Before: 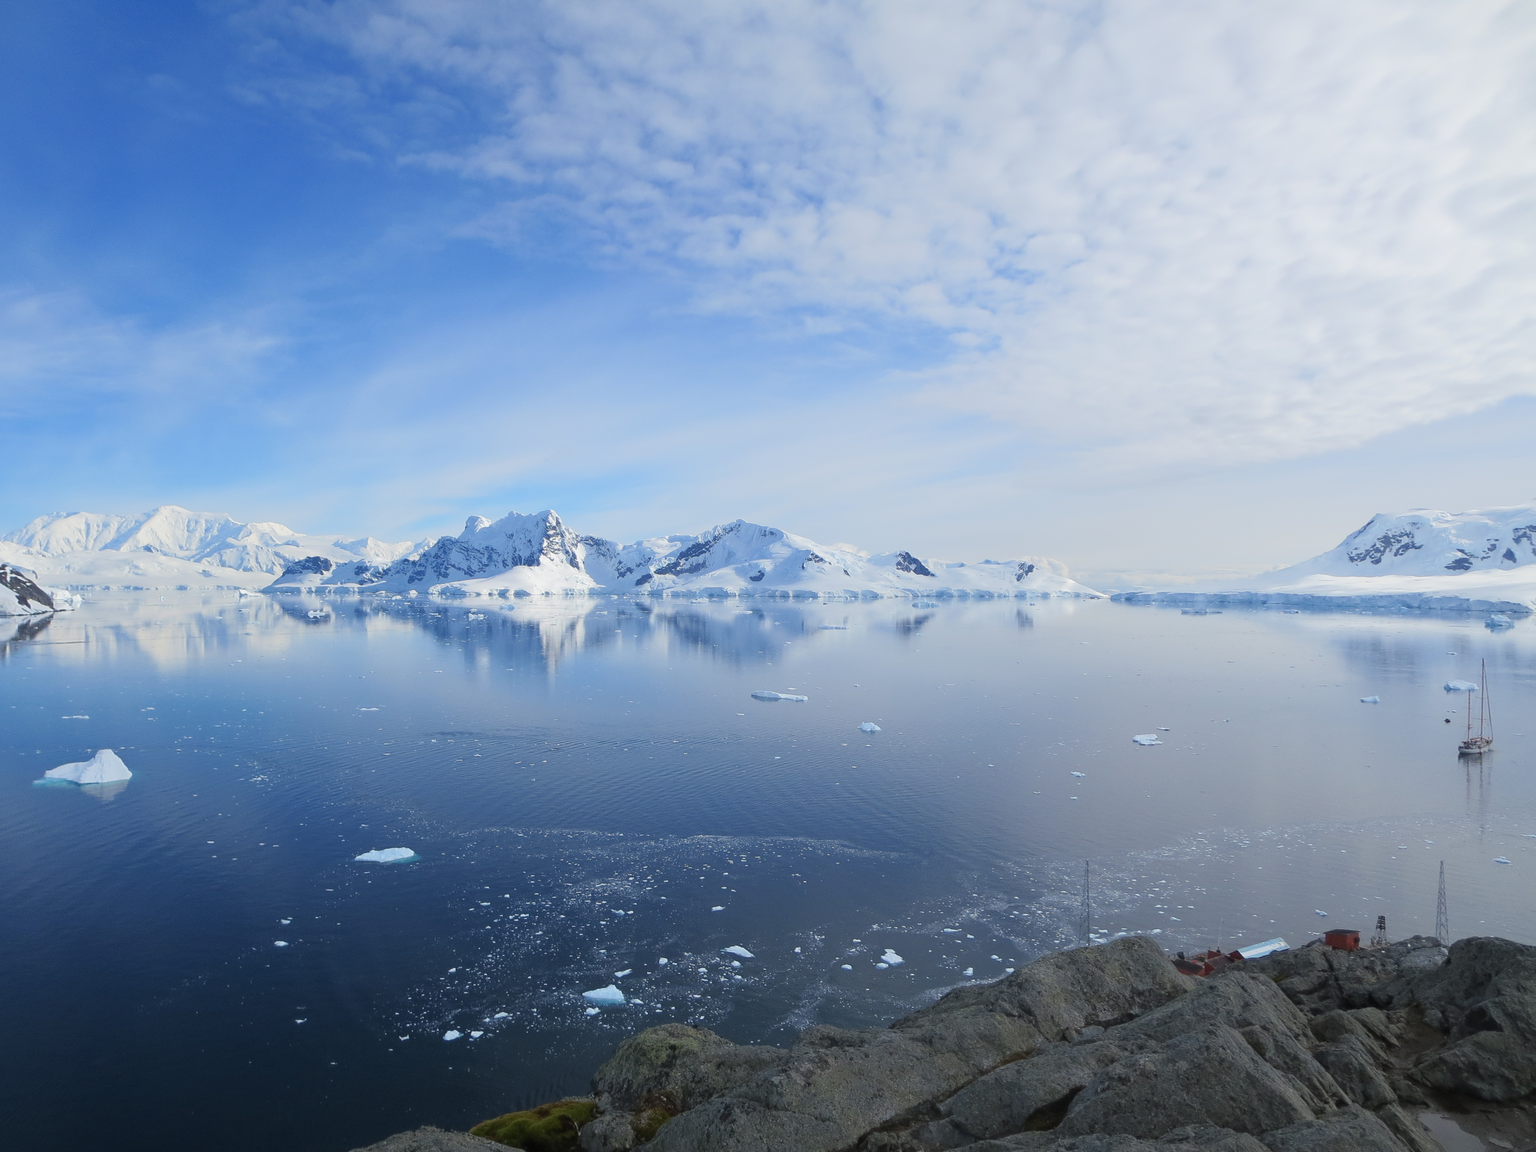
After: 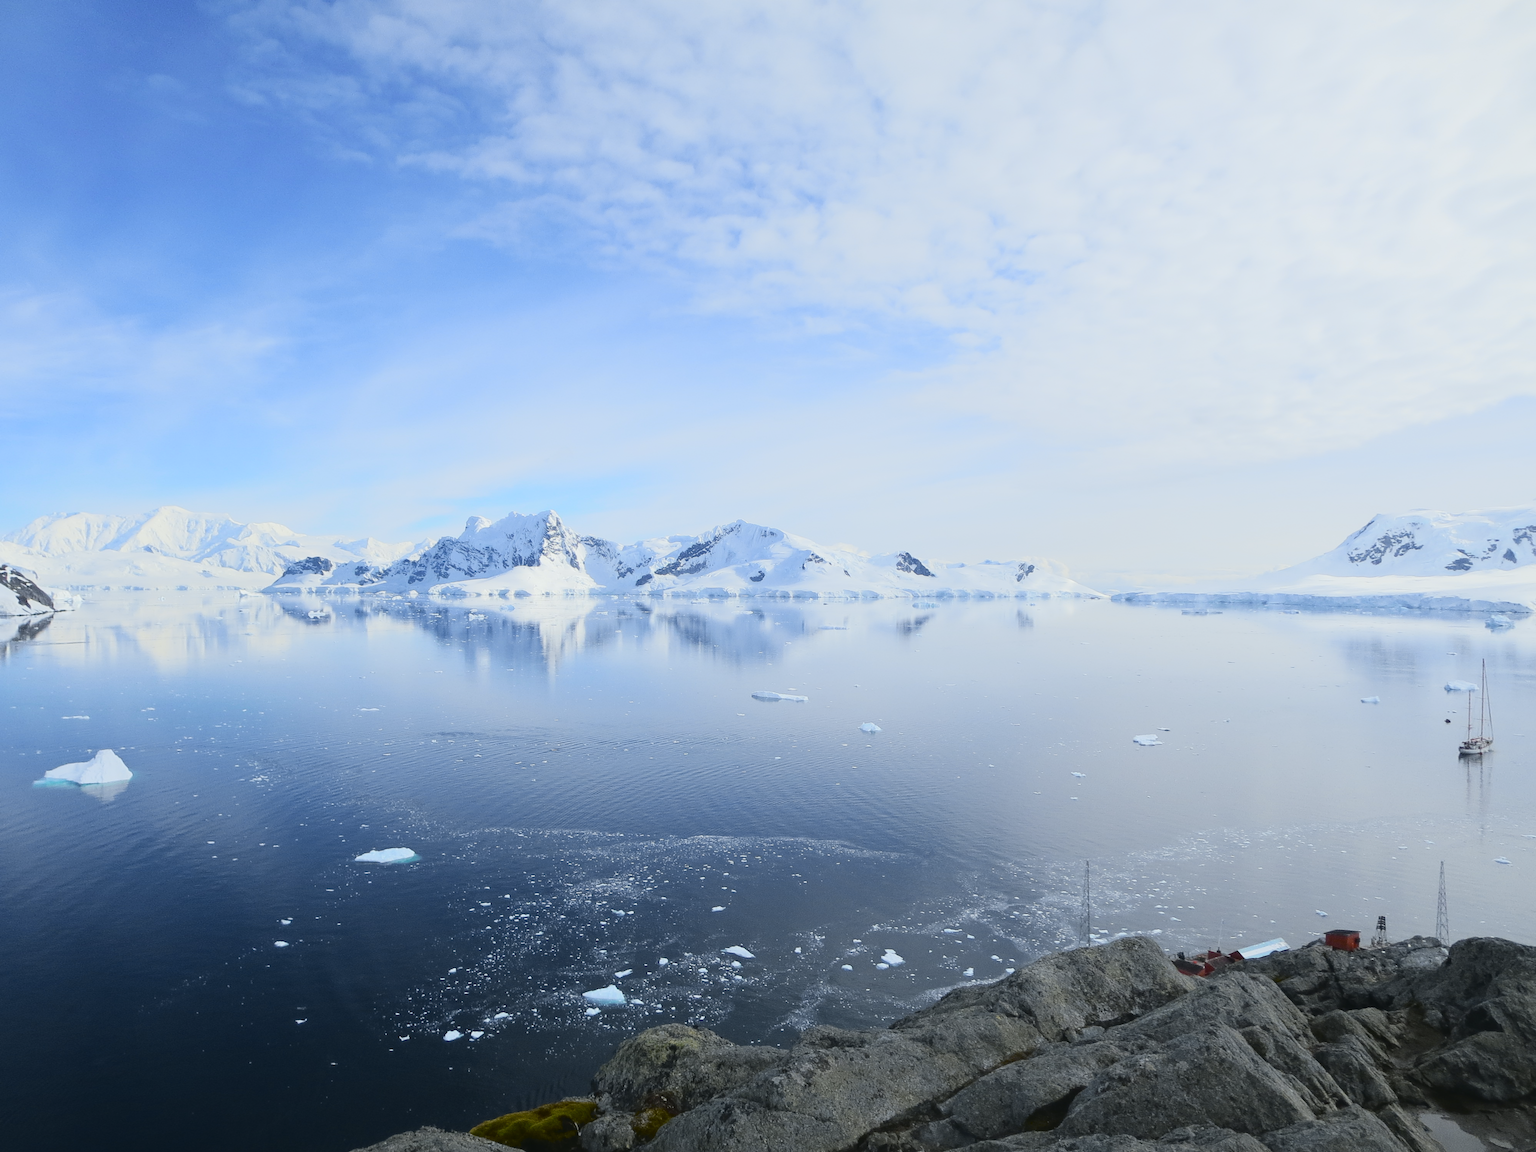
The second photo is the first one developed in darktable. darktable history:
exposure: exposure 0.131 EV, compensate highlight preservation false
tone curve: curves: ch0 [(0, 0.03) (0.113, 0.087) (0.207, 0.184) (0.515, 0.612) (0.712, 0.793) (1, 0.946)]; ch1 [(0, 0) (0.172, 0.123) (0.317, 0.279) (0.414, 0.382) (0.476, 0.479) (0.505, 0.498) (0.534, 0.534) (0.621, 0.65) (0.709, 0.764) (1, 1)]; ch2 [(0, 0) (0.411, 0.424) (0.505, 0.505) (0.521, 0.524) (0.537, 0.57) (0.65, 0.699) (1, 1)], color space Lab, independent channels, preserve colors none
